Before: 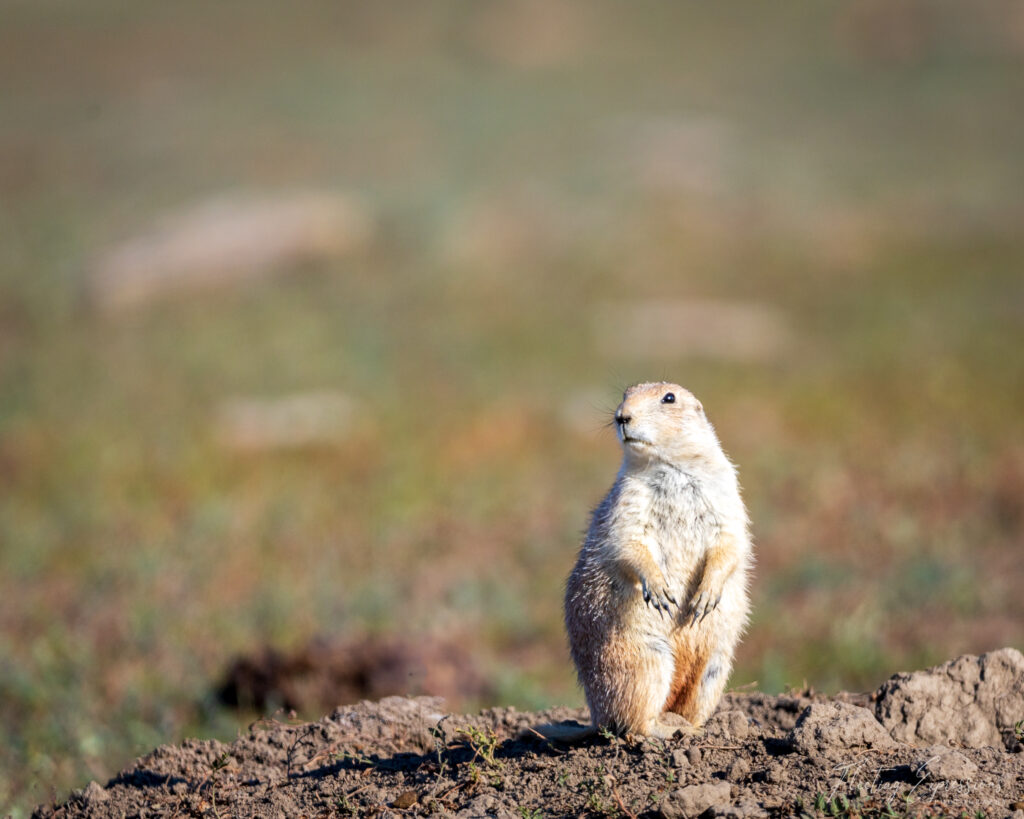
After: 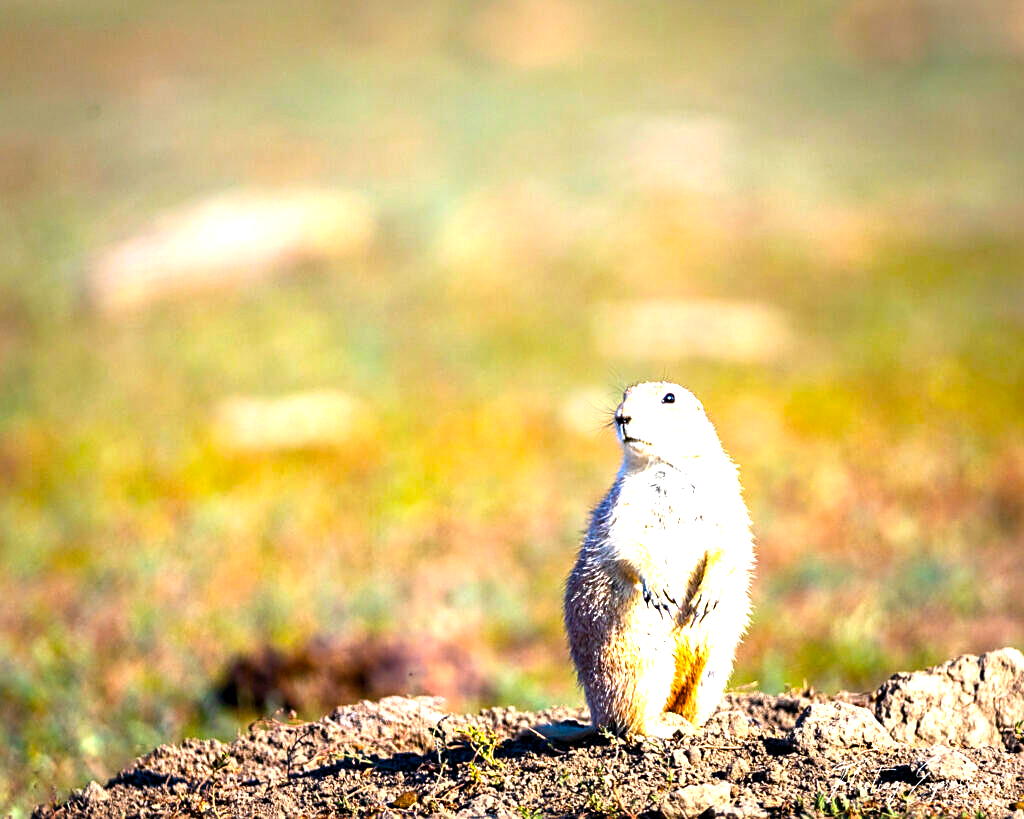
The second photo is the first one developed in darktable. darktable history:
exposure: exposure 1 EV, compensate highlight preservation false
color balance rgb: linear chroma grading › global chroma 9%, perceptual saturation grading › global saturation 36%, perceptual saturation grading › shadows 35%, perceptual brilliance grading › global brilliance 15%, perceptual brilliance grading › shadows -35%, global vibrance 15%
sharpen: on, module defaults
tone equalizer: on, module defaults
